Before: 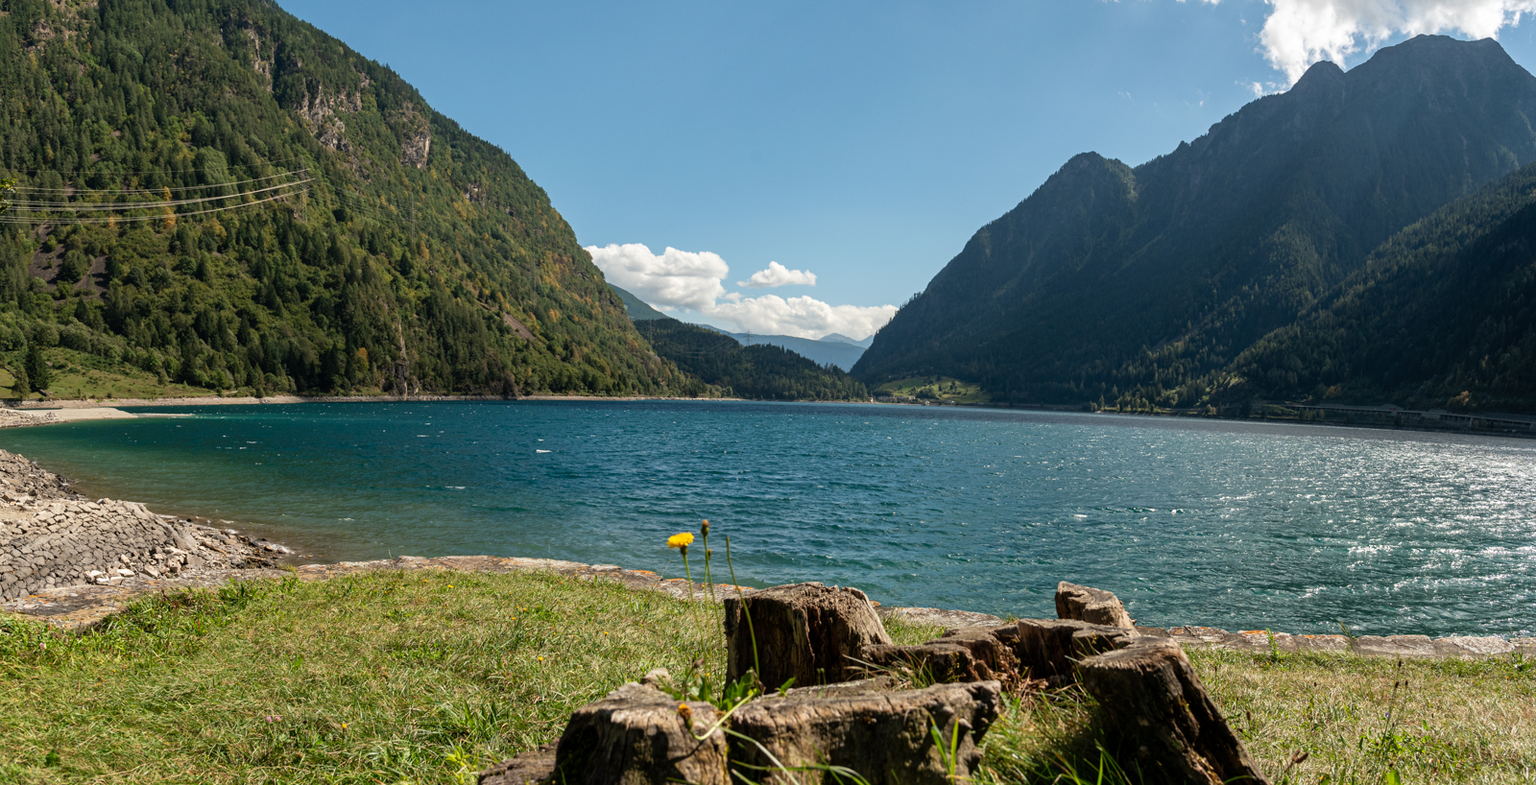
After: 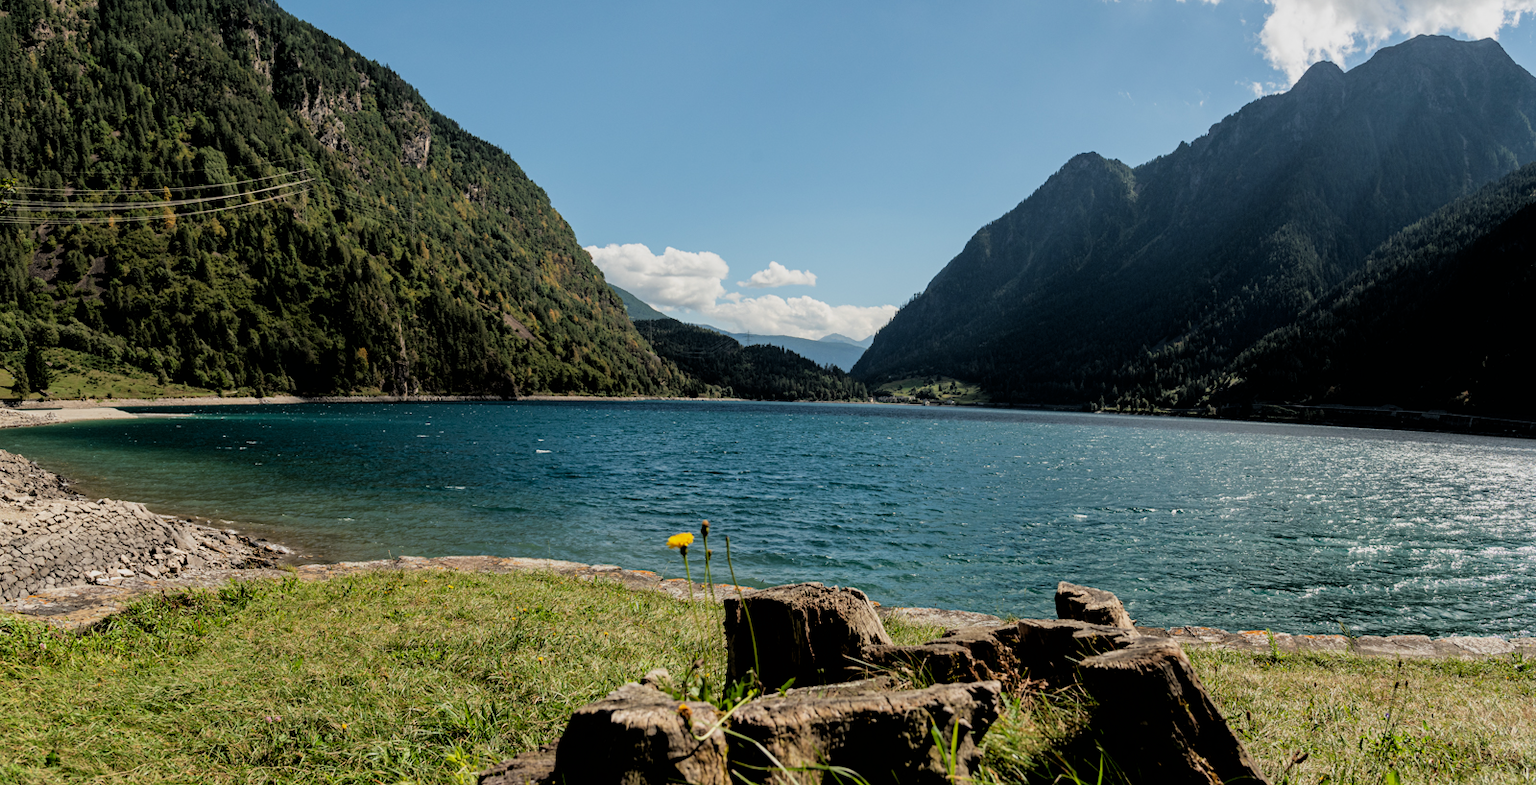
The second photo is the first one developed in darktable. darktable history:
filmic rgb: black relative exposure -3.86 EV, white relative exposure 3.48 EV, hardness 2.63, contrast 1.103
exposure: black level correction 0.002, compensate highlight preservation false
